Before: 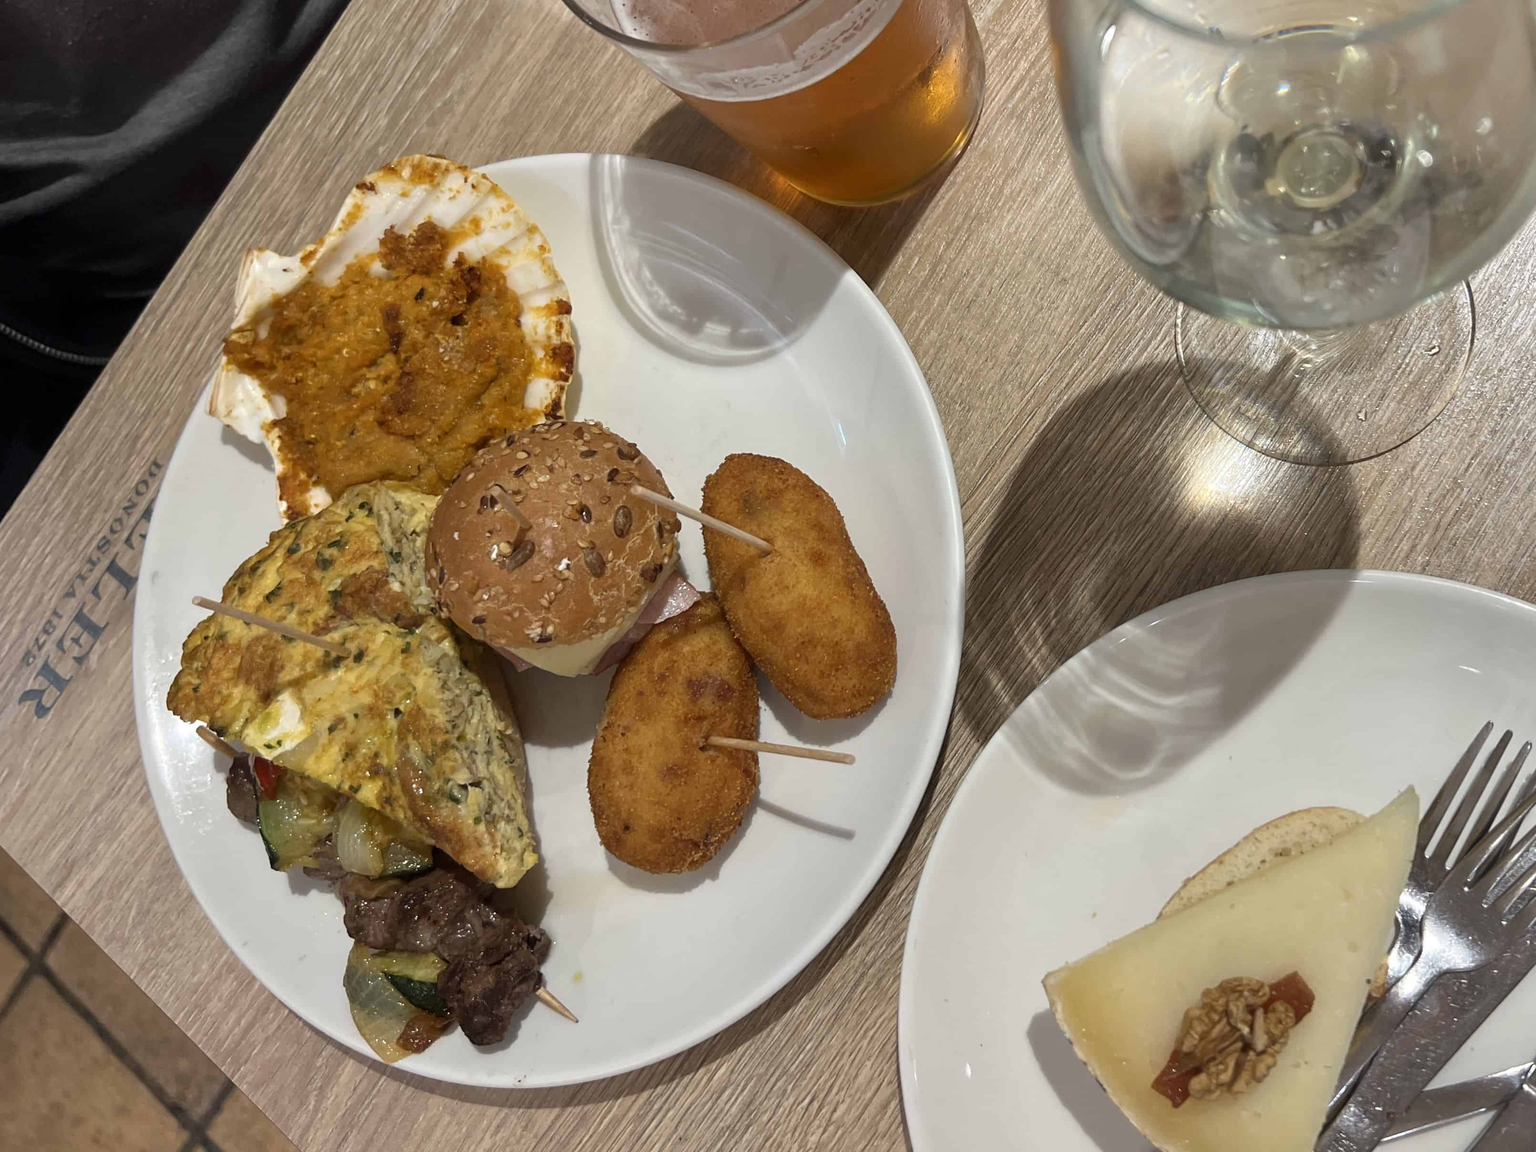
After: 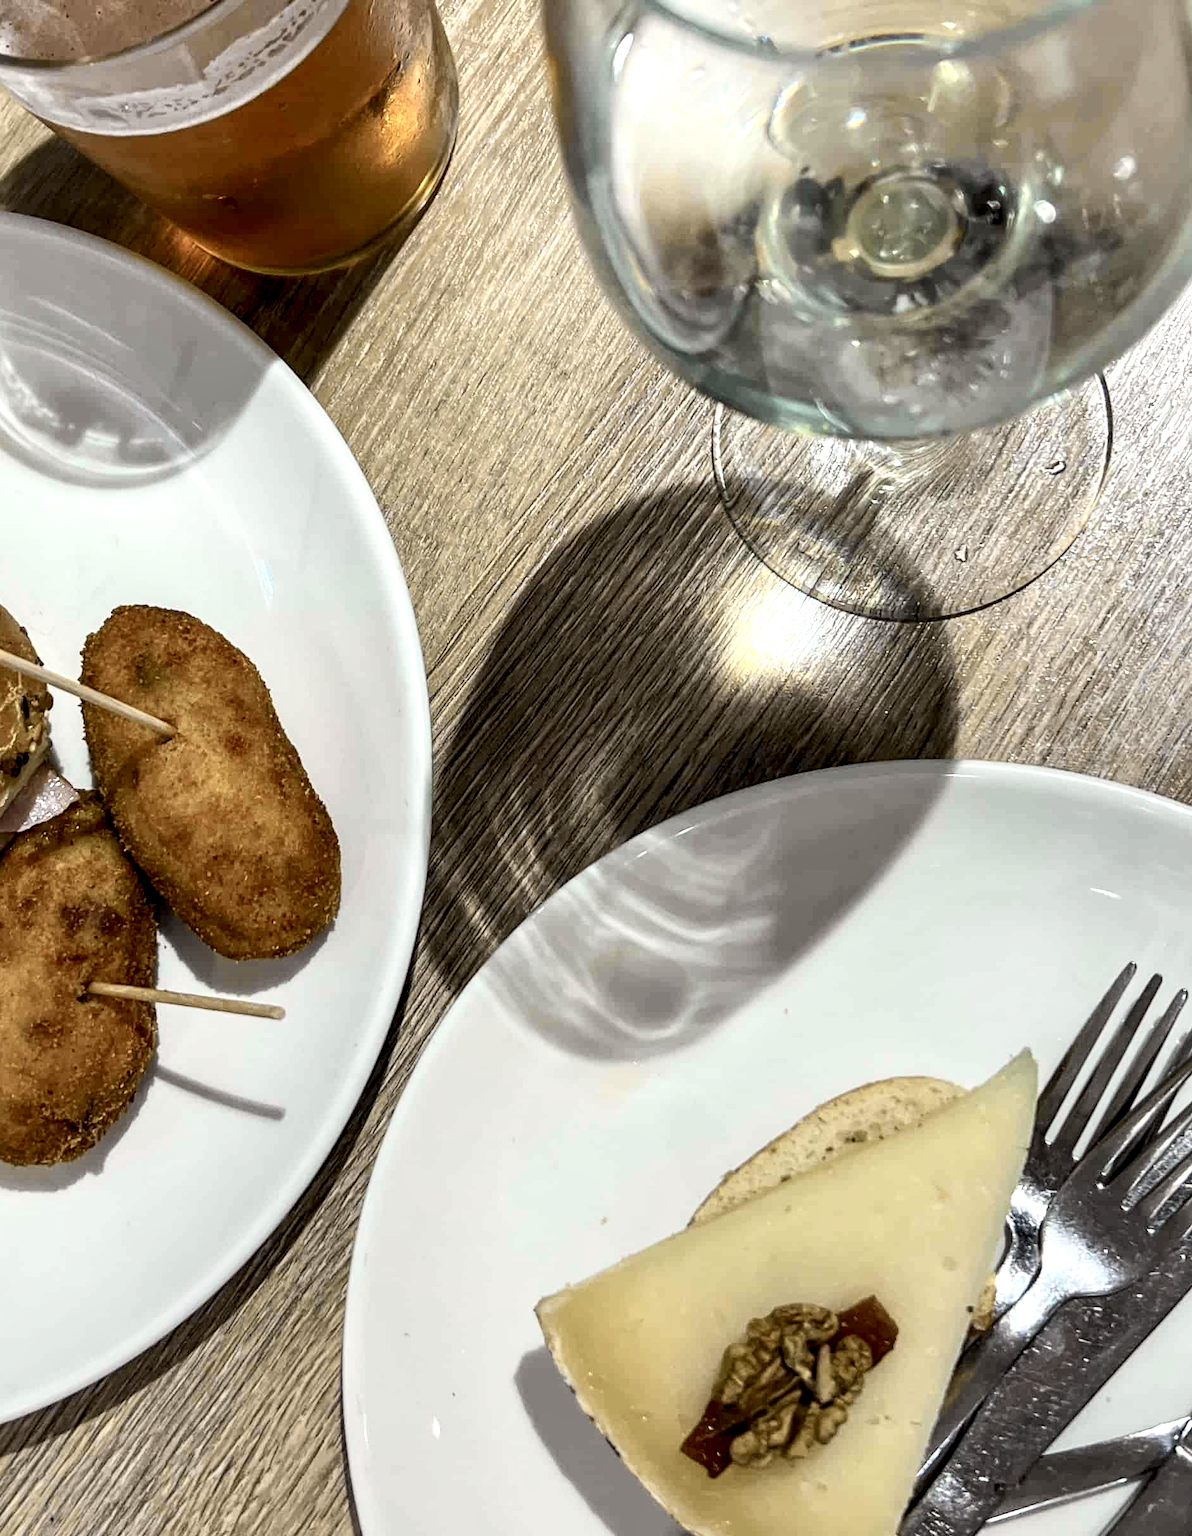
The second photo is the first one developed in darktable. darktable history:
tone curve: curves: ch0 [(0, 0.022) (0.114, 0.096) (0.282, 0.299) (0.456, 0.51) (0.613, 0.693) (0.786, 0.843) (0.999, 0.949)]; ch1 [(0, 0) (0.384, 0.365) (0.463, 0.447) (0.486, 0.474) (0.503, 0.5) (0.535, 0.522) (0.555, 0.546) (0.593, 0.599) (0.755, 0.793) (1, 1)]; ch2 [(0, 0) (0.369, 0.375) (0.449, 0.434) (0.501, 0.5) (0.528, 0.517) (0.561, 0.57) (0.612, 0.631) (0.668, 0.659) (1, 1)], color space Lab, independent channels, preserve colors none
crop: left 41.766%
local contrast: highlights 81%, shadows 58%, detail 174%, midtone range 0.607
